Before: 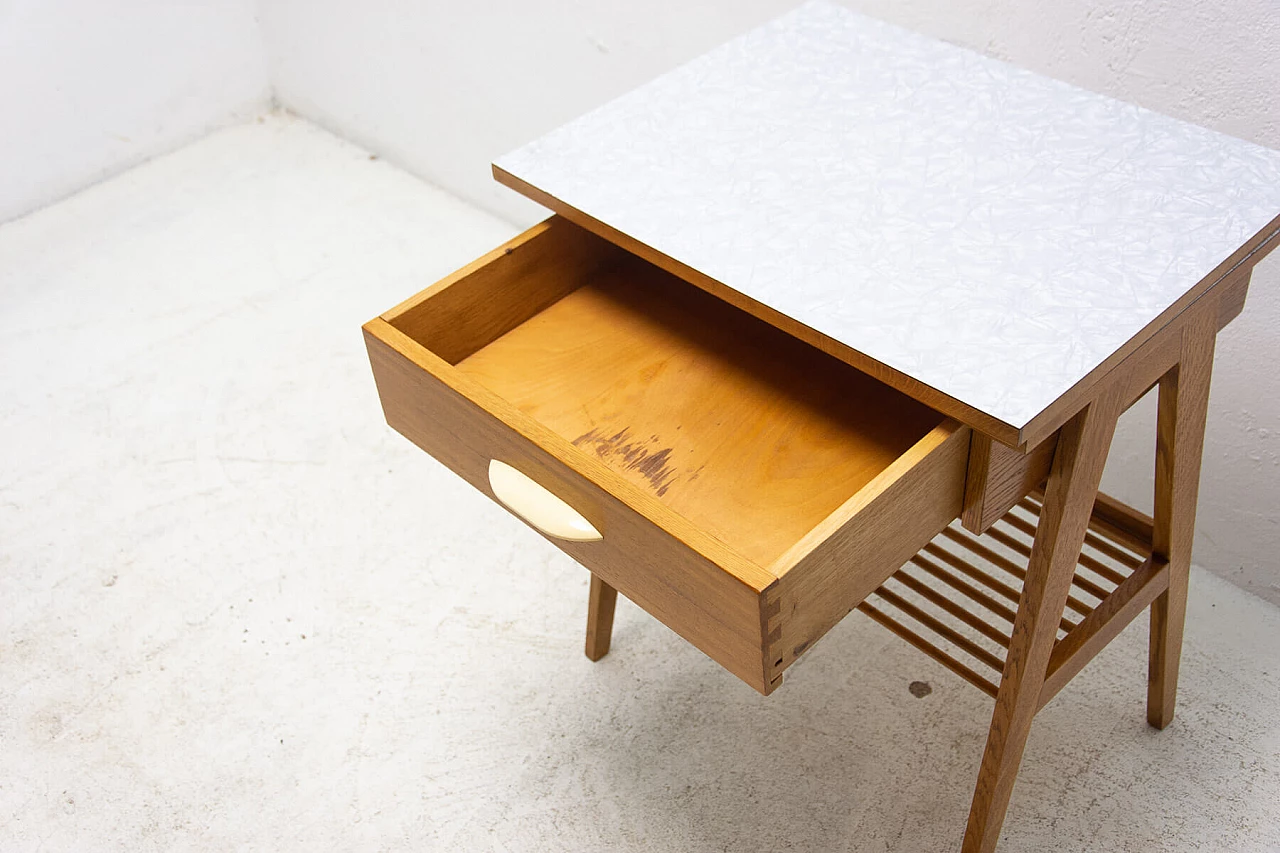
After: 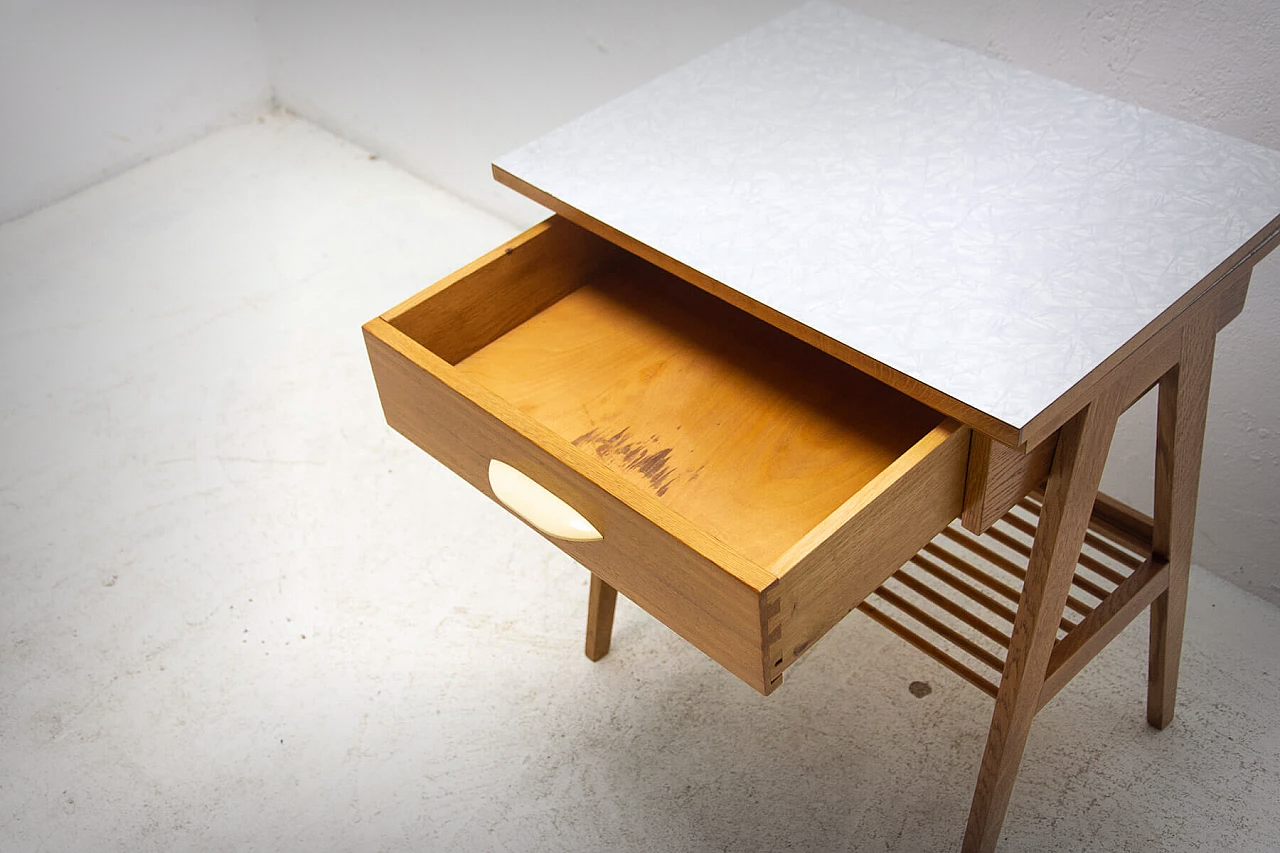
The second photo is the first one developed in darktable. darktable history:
vignetting: fall-off start 53.64%, automatic ratio true, width/height ratio 1.313, shape 0.21, unbound false
velvia: on, module defaults
